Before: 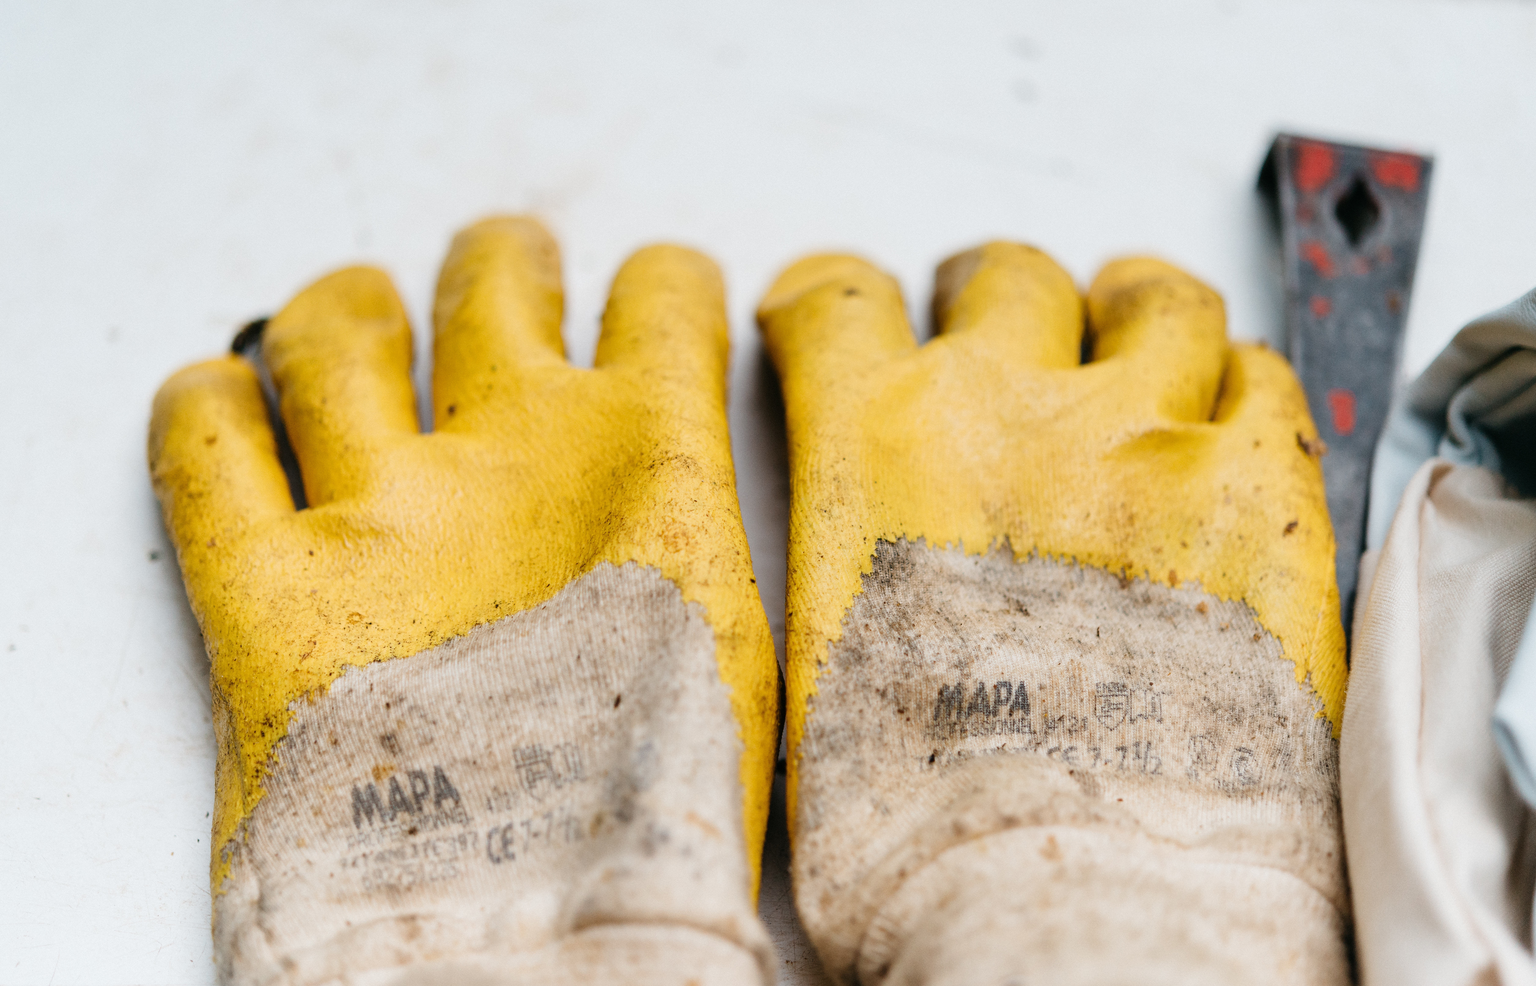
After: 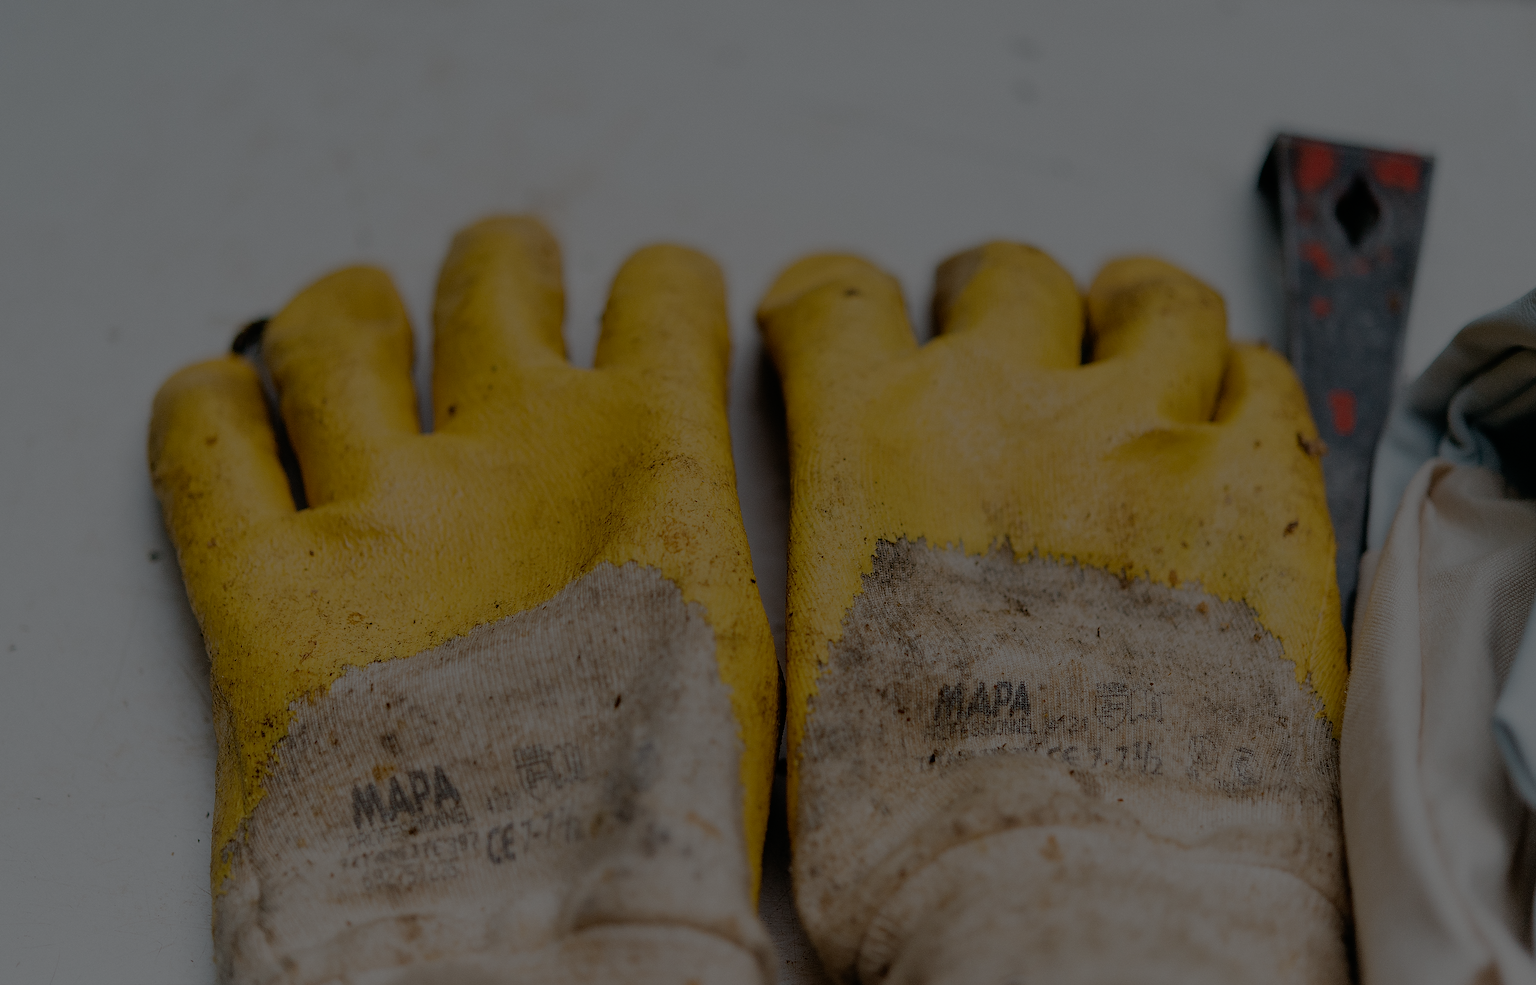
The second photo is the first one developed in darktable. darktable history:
haze removal: compatibility mode true, adaptive false
sharpen: amount 2
exposure: exposure -2.446 EV, compensate highlight preservation false
